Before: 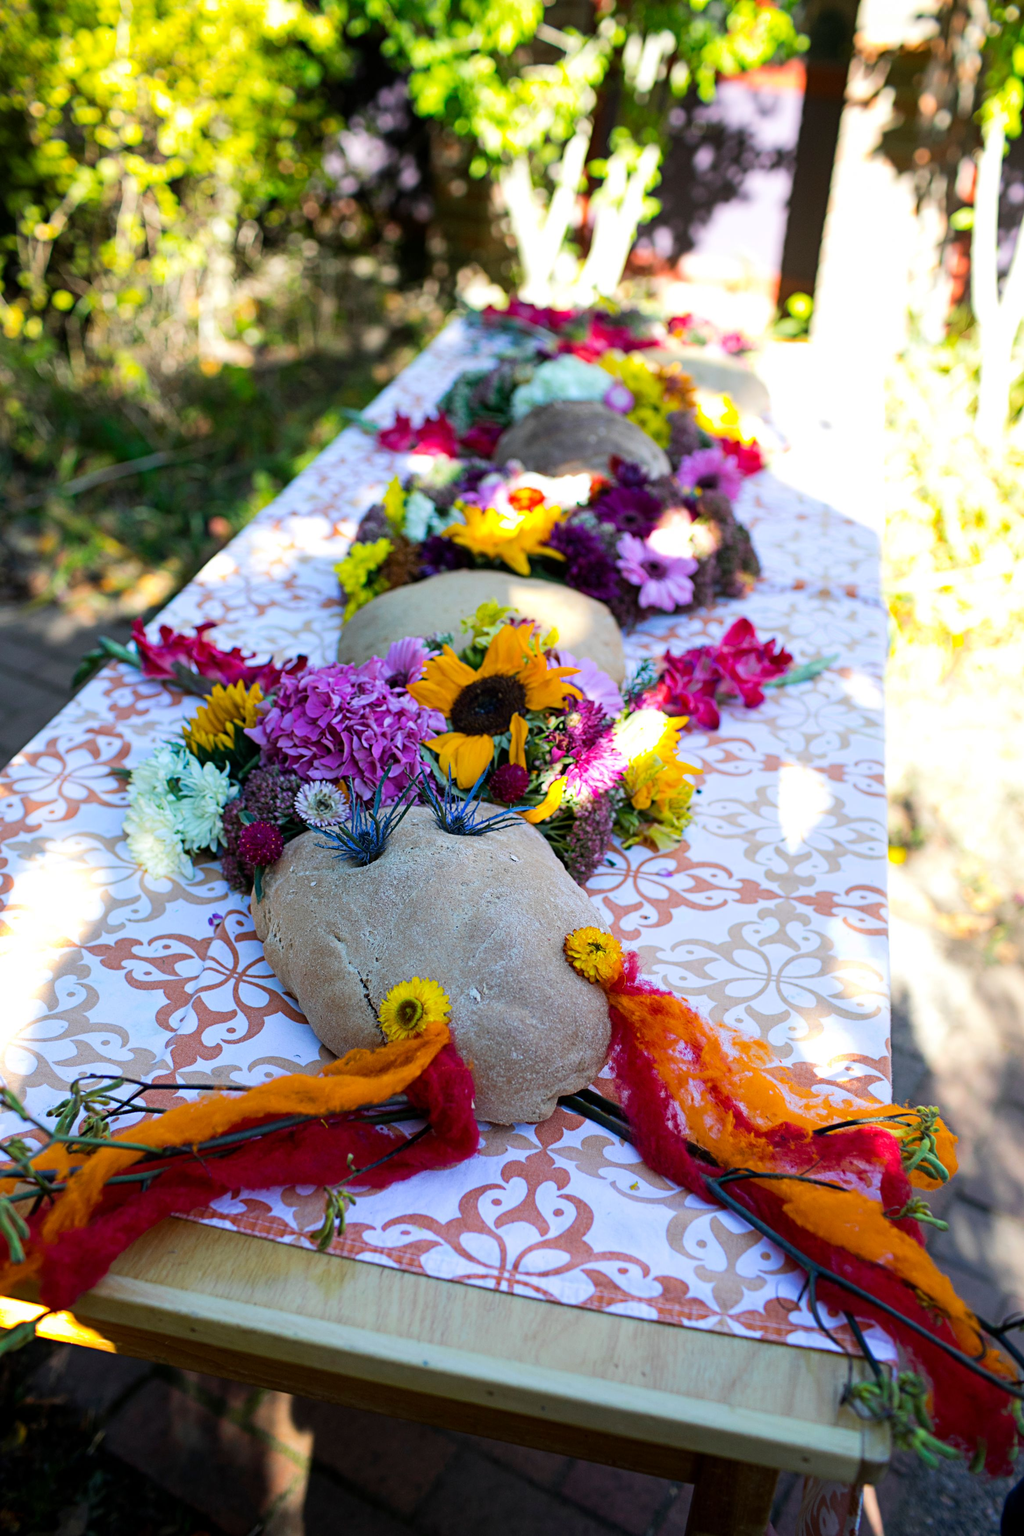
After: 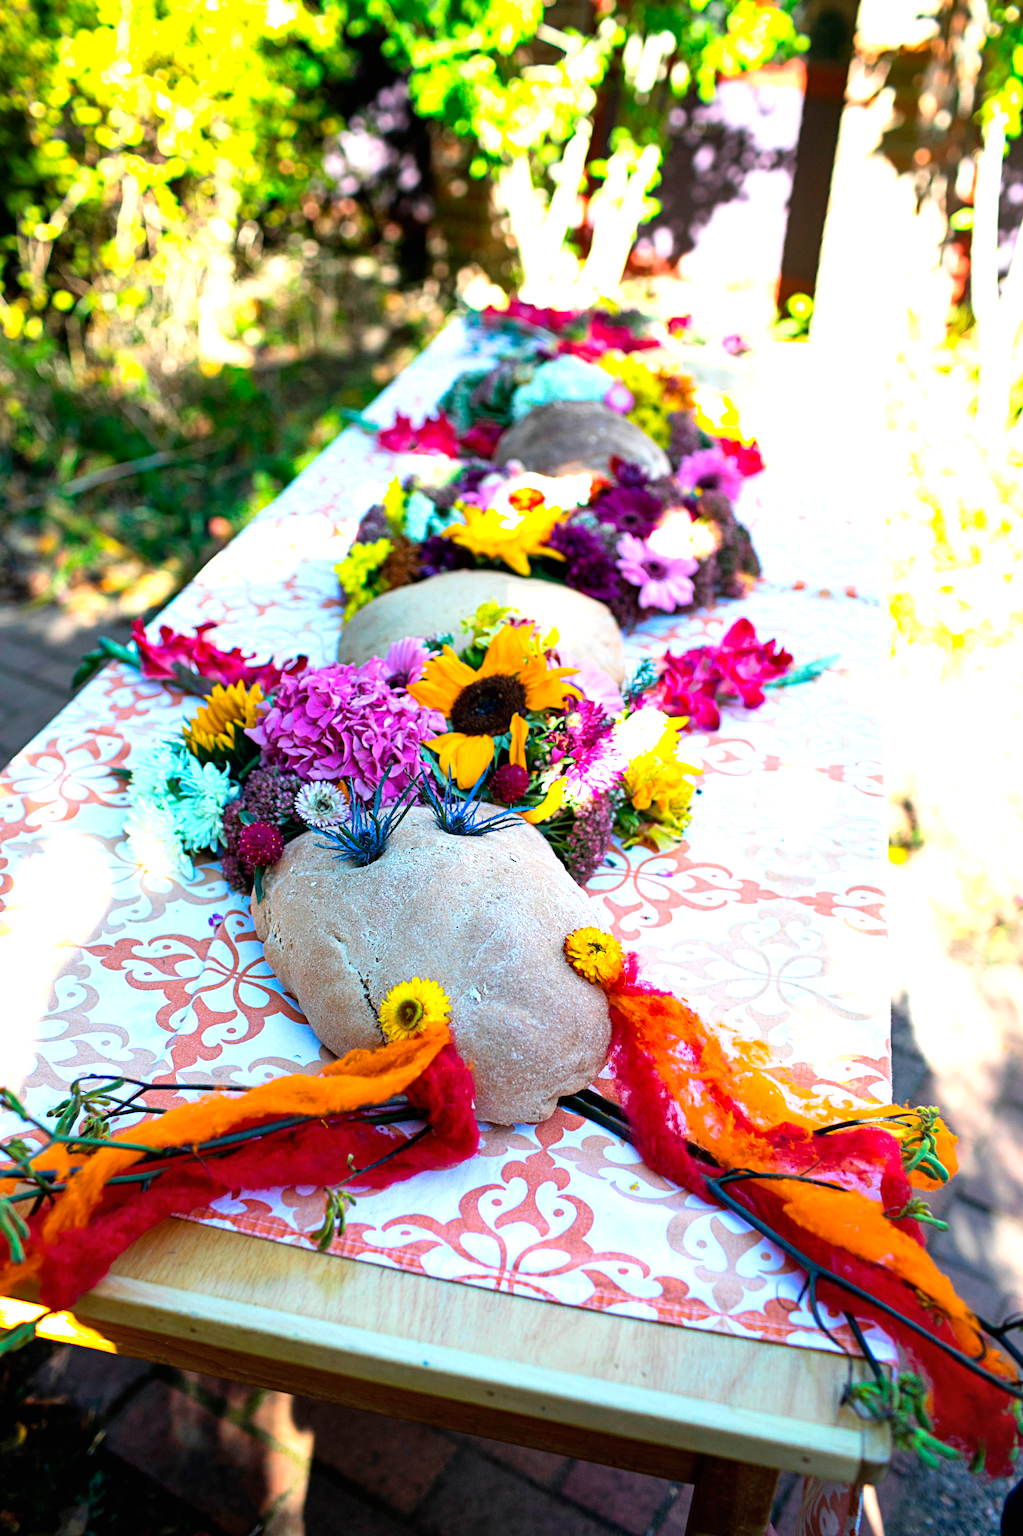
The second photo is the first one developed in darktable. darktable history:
shadows and highlights: shadows 37.27, highlights -28.18, soften with gaussian
exposure: black level correction 0, exposure 0.877 EV, compensate exposure bias true, compensate highlight preservation false
